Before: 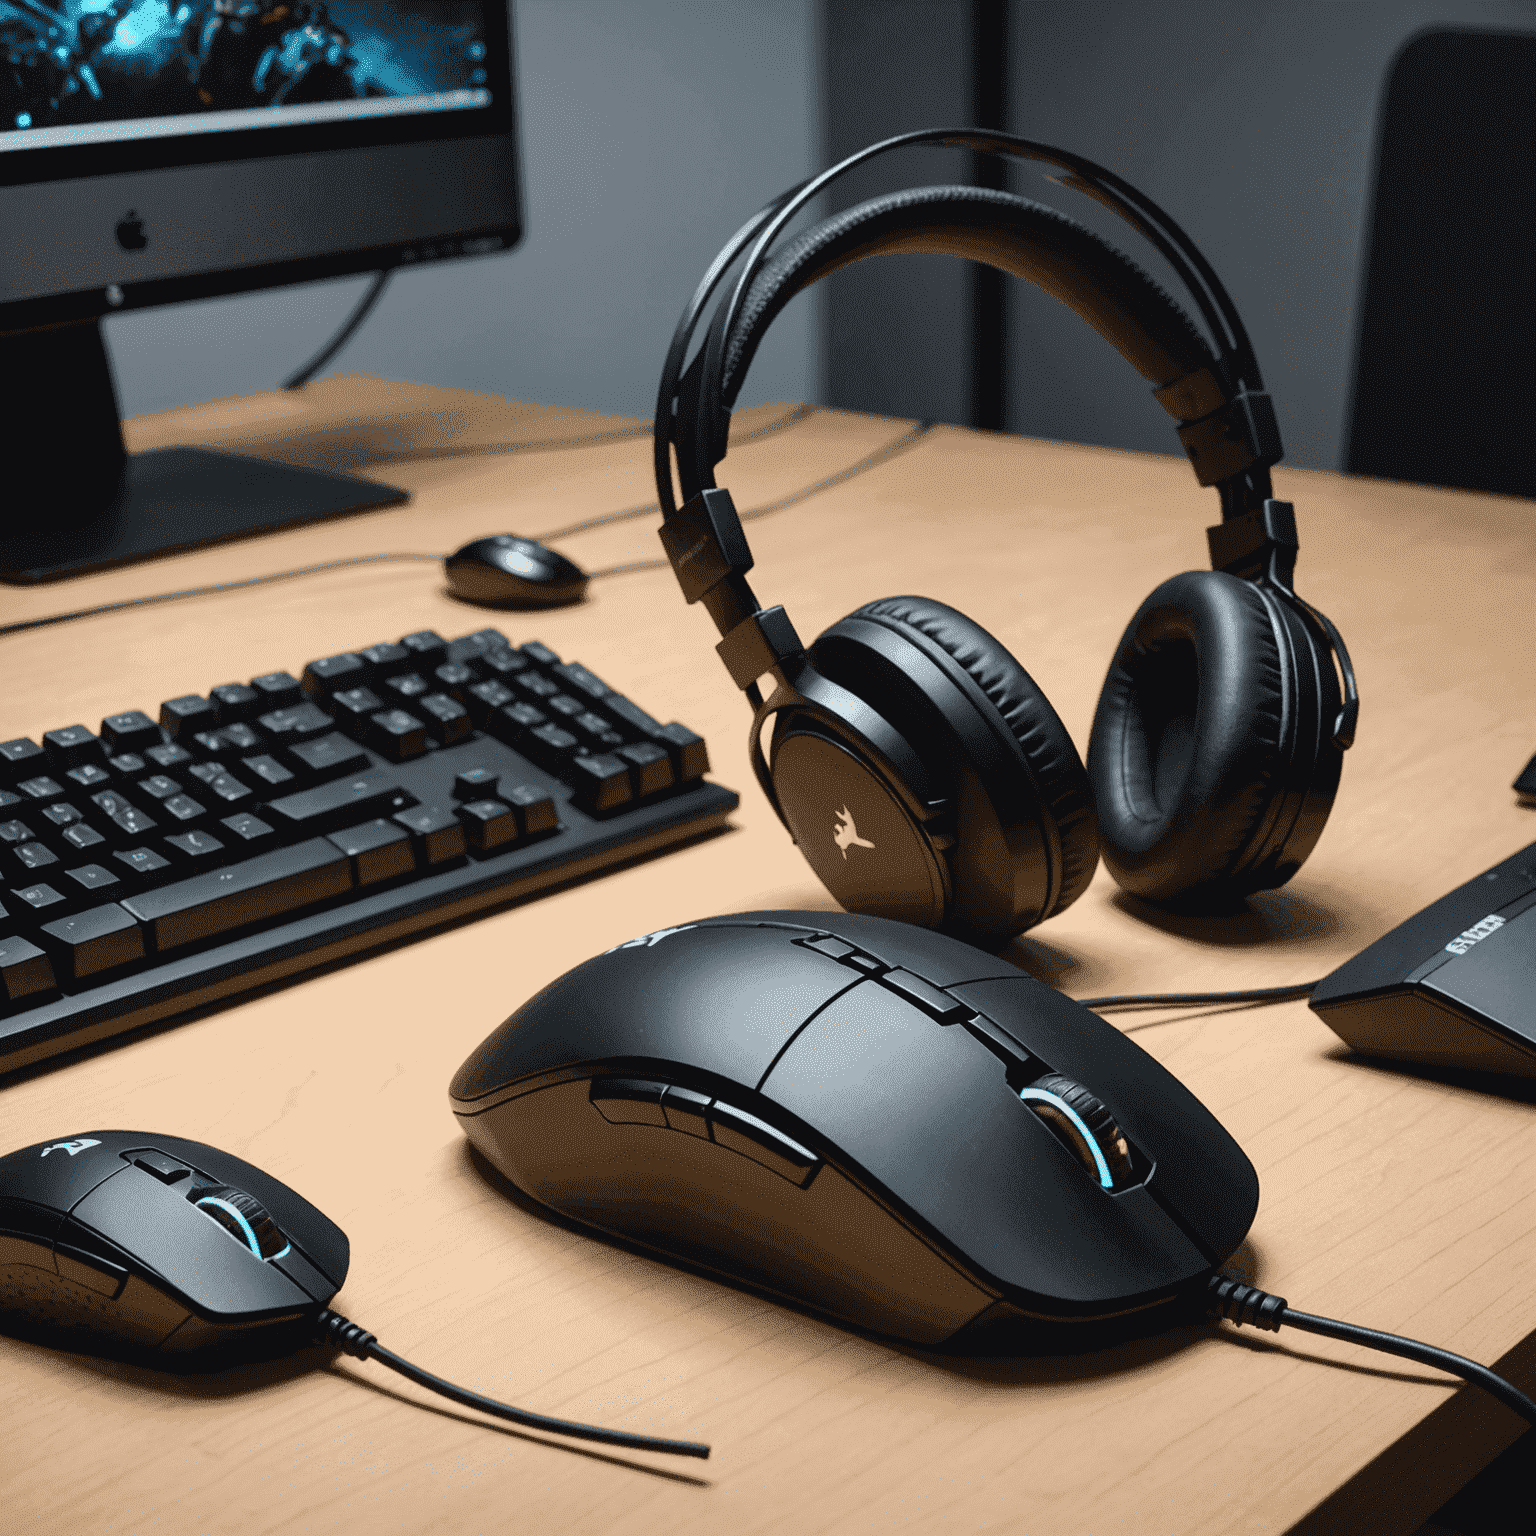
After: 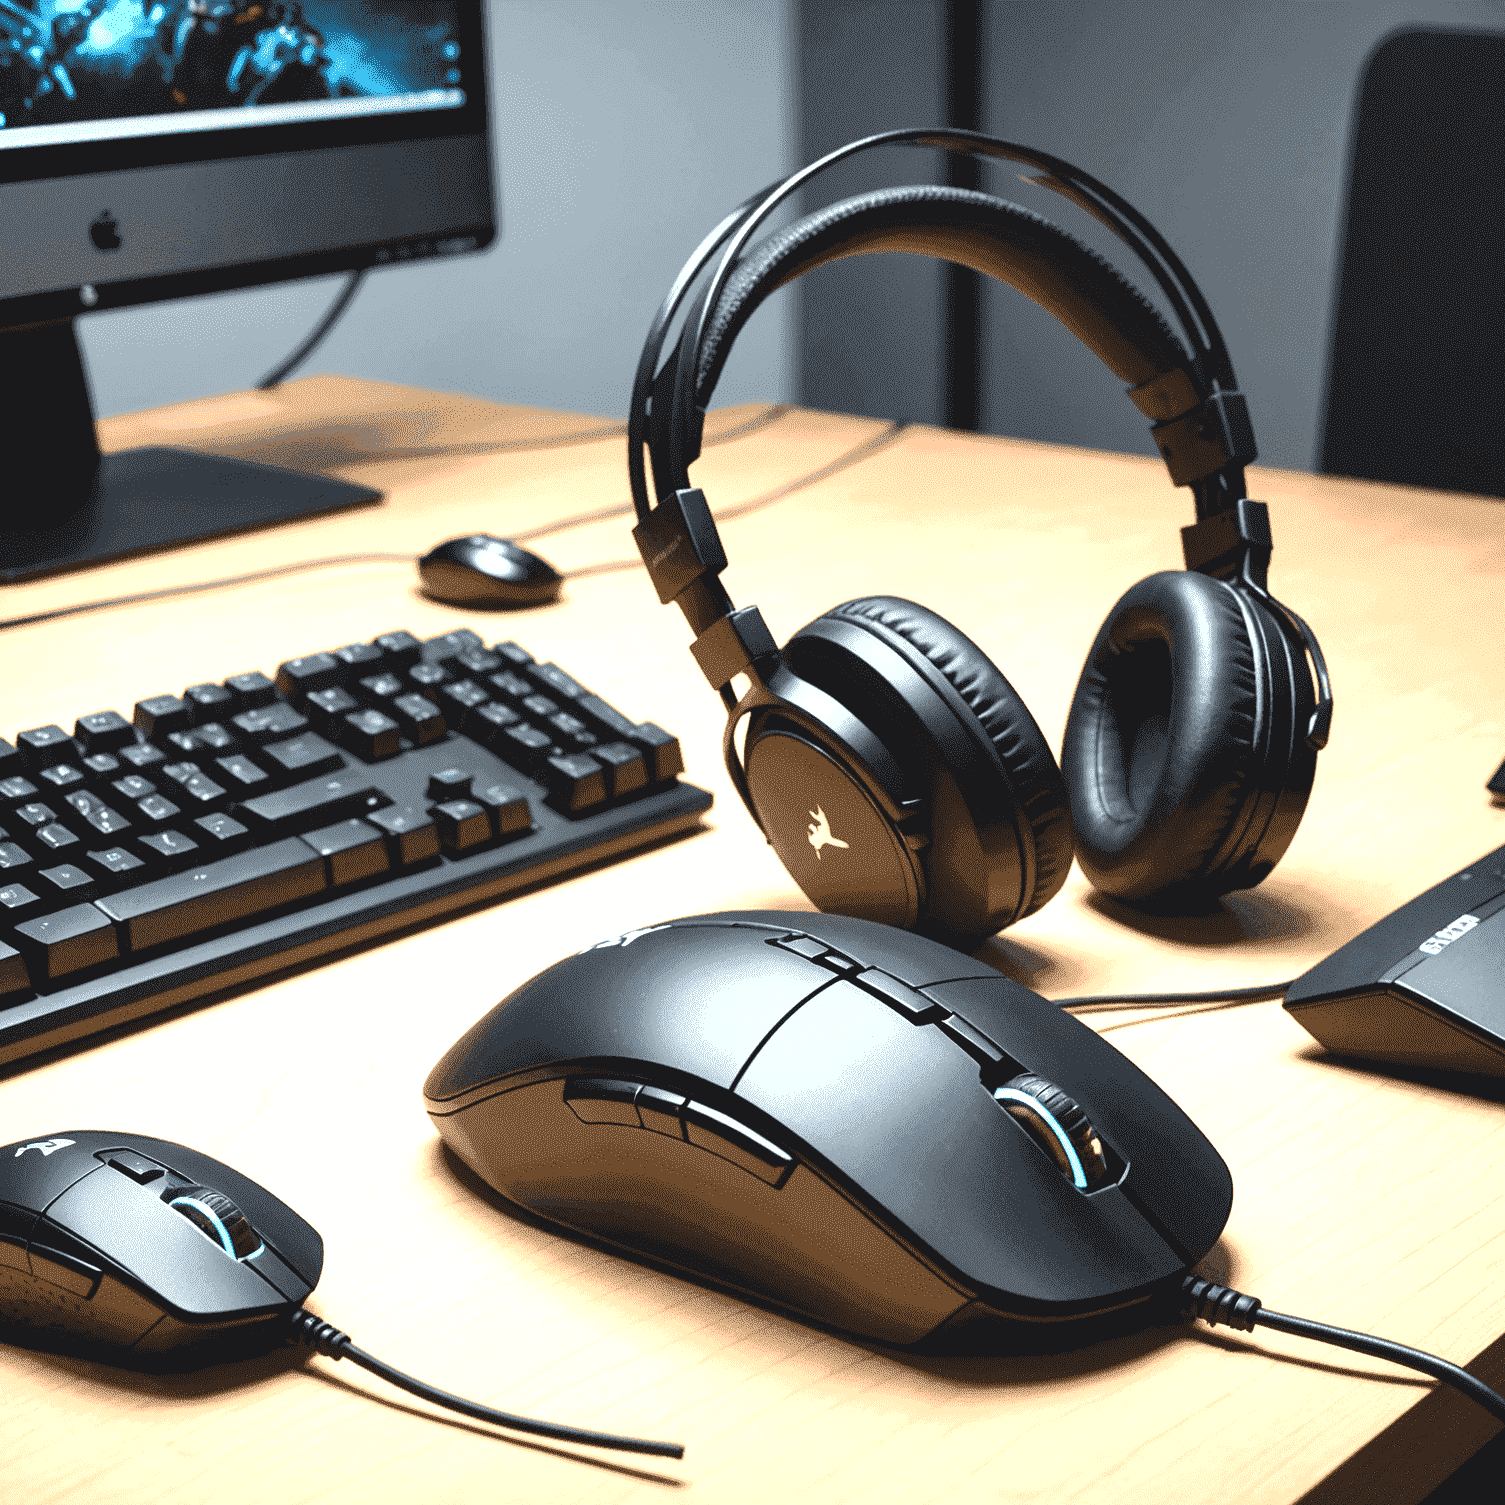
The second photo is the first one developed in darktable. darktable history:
exposure: black level correction 0, exposure 1.2 EV, compensate highlight preservation false
crop: left 1.743%, right 0.268%, bottom 2.011%
